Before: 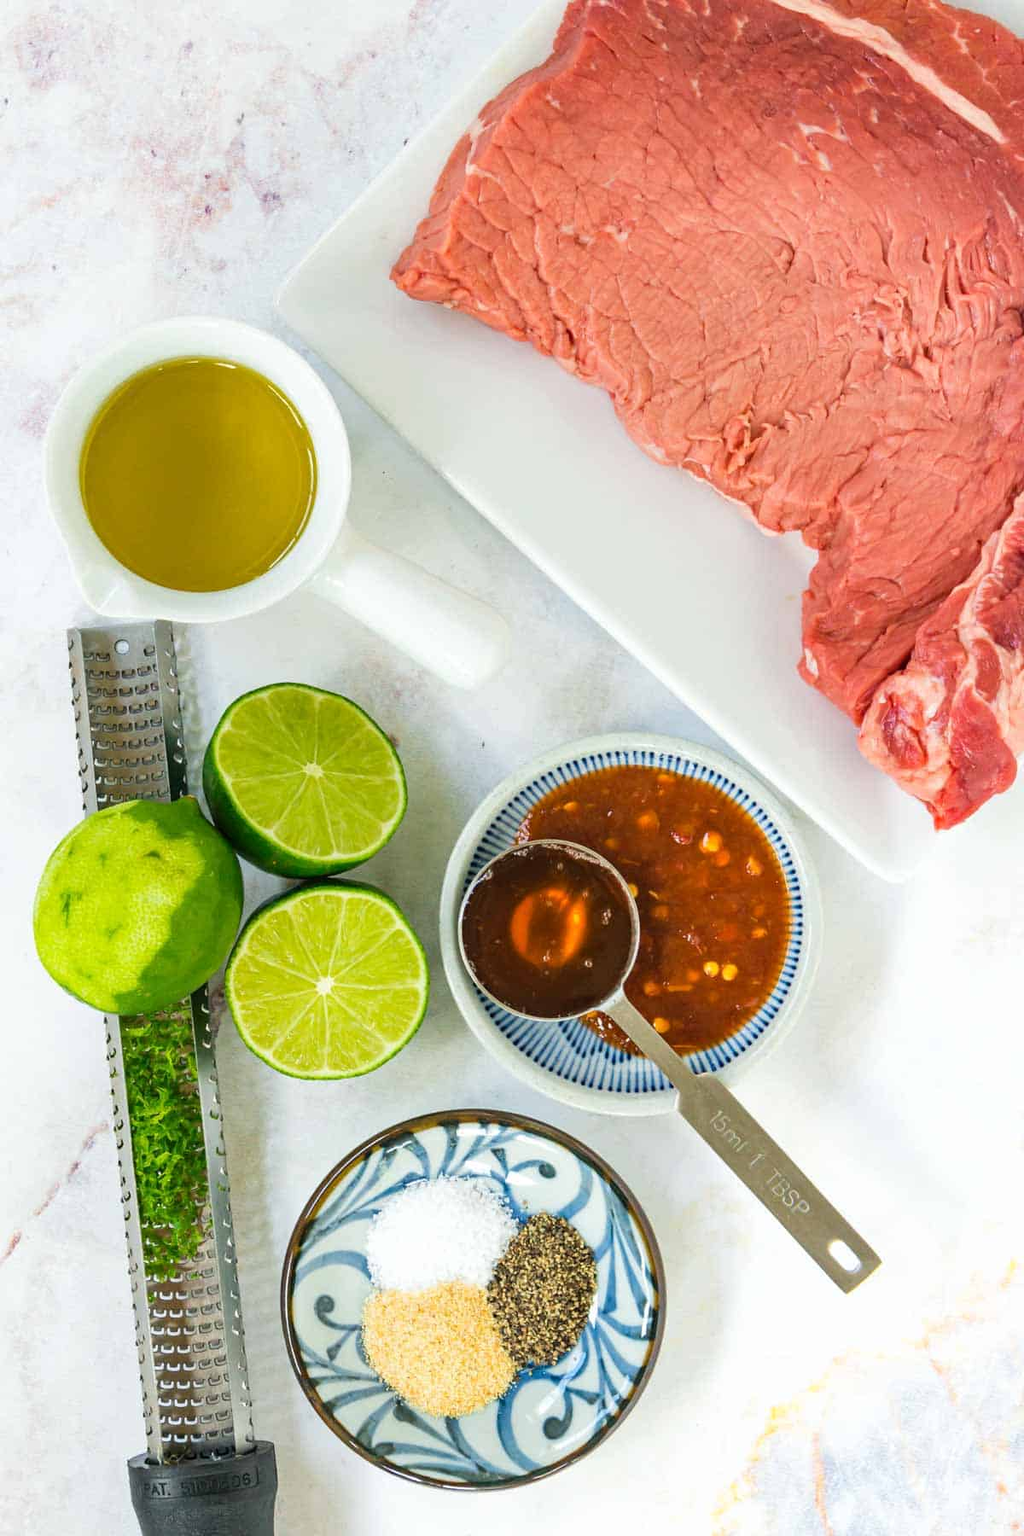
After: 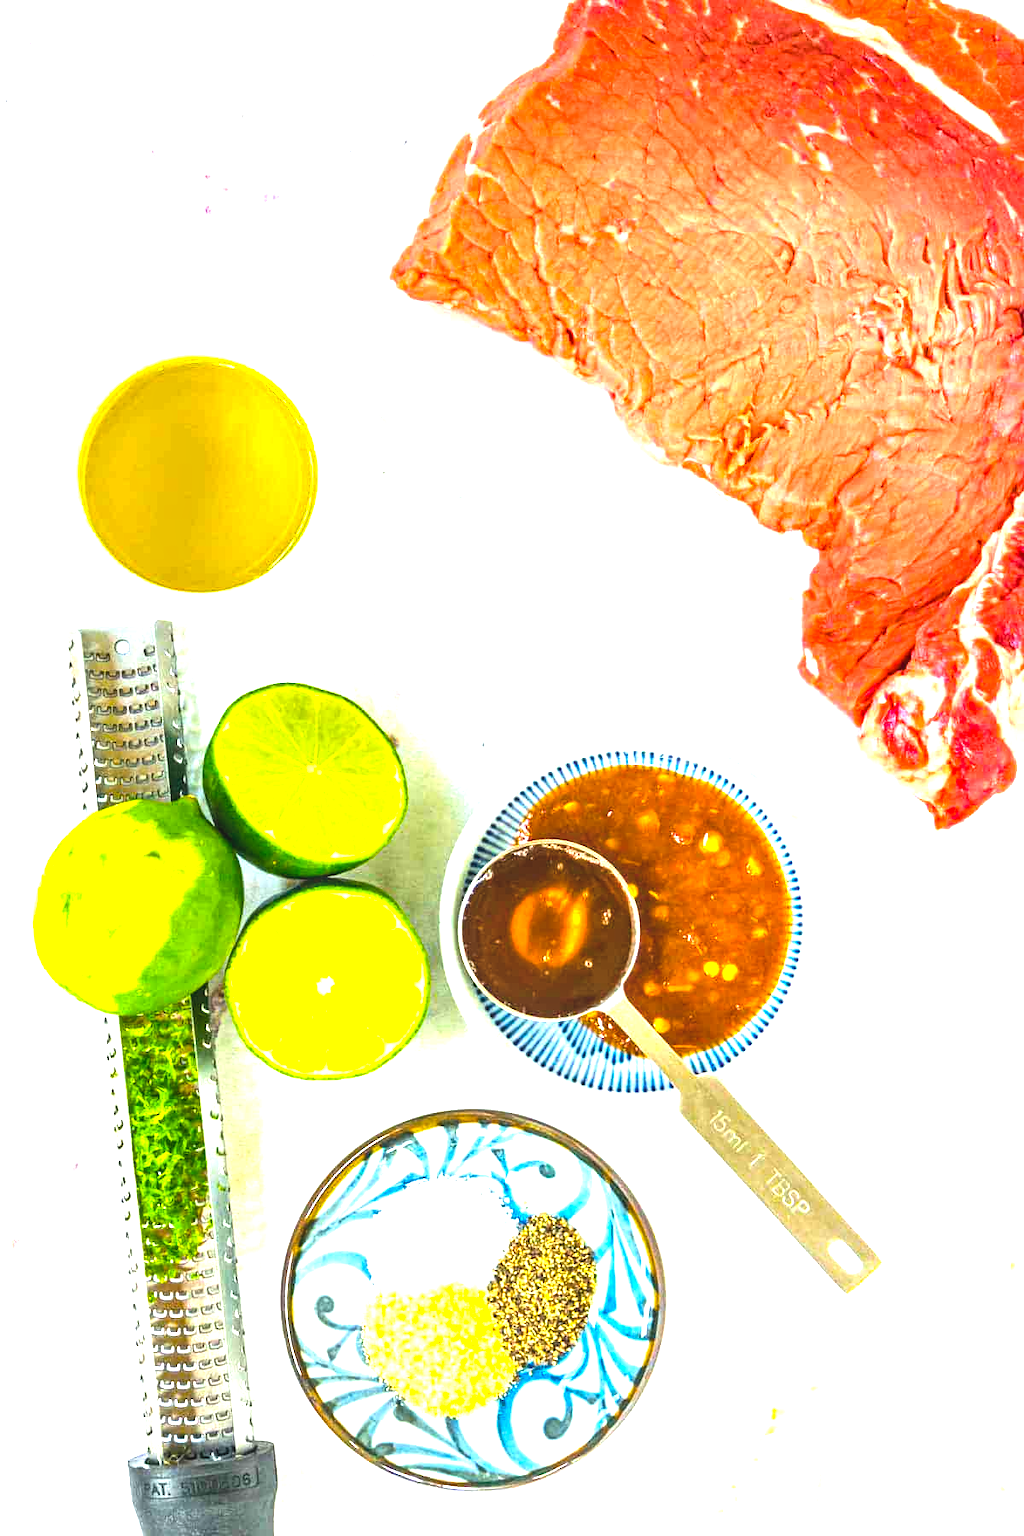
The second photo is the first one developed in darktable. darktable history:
local contrast: on, module defaults
color balance rgb: linear chroma grading › shadows -10%, linear chroma grading › global chroma 20%, perceptual saturation grading › global saturation 15%, perceptual brilliance grading › global brilliance 30%, perceptual brilliance grading › highlights 12%, perceptual brilliance grading › mid-tones 24%, global vibrance 20%
